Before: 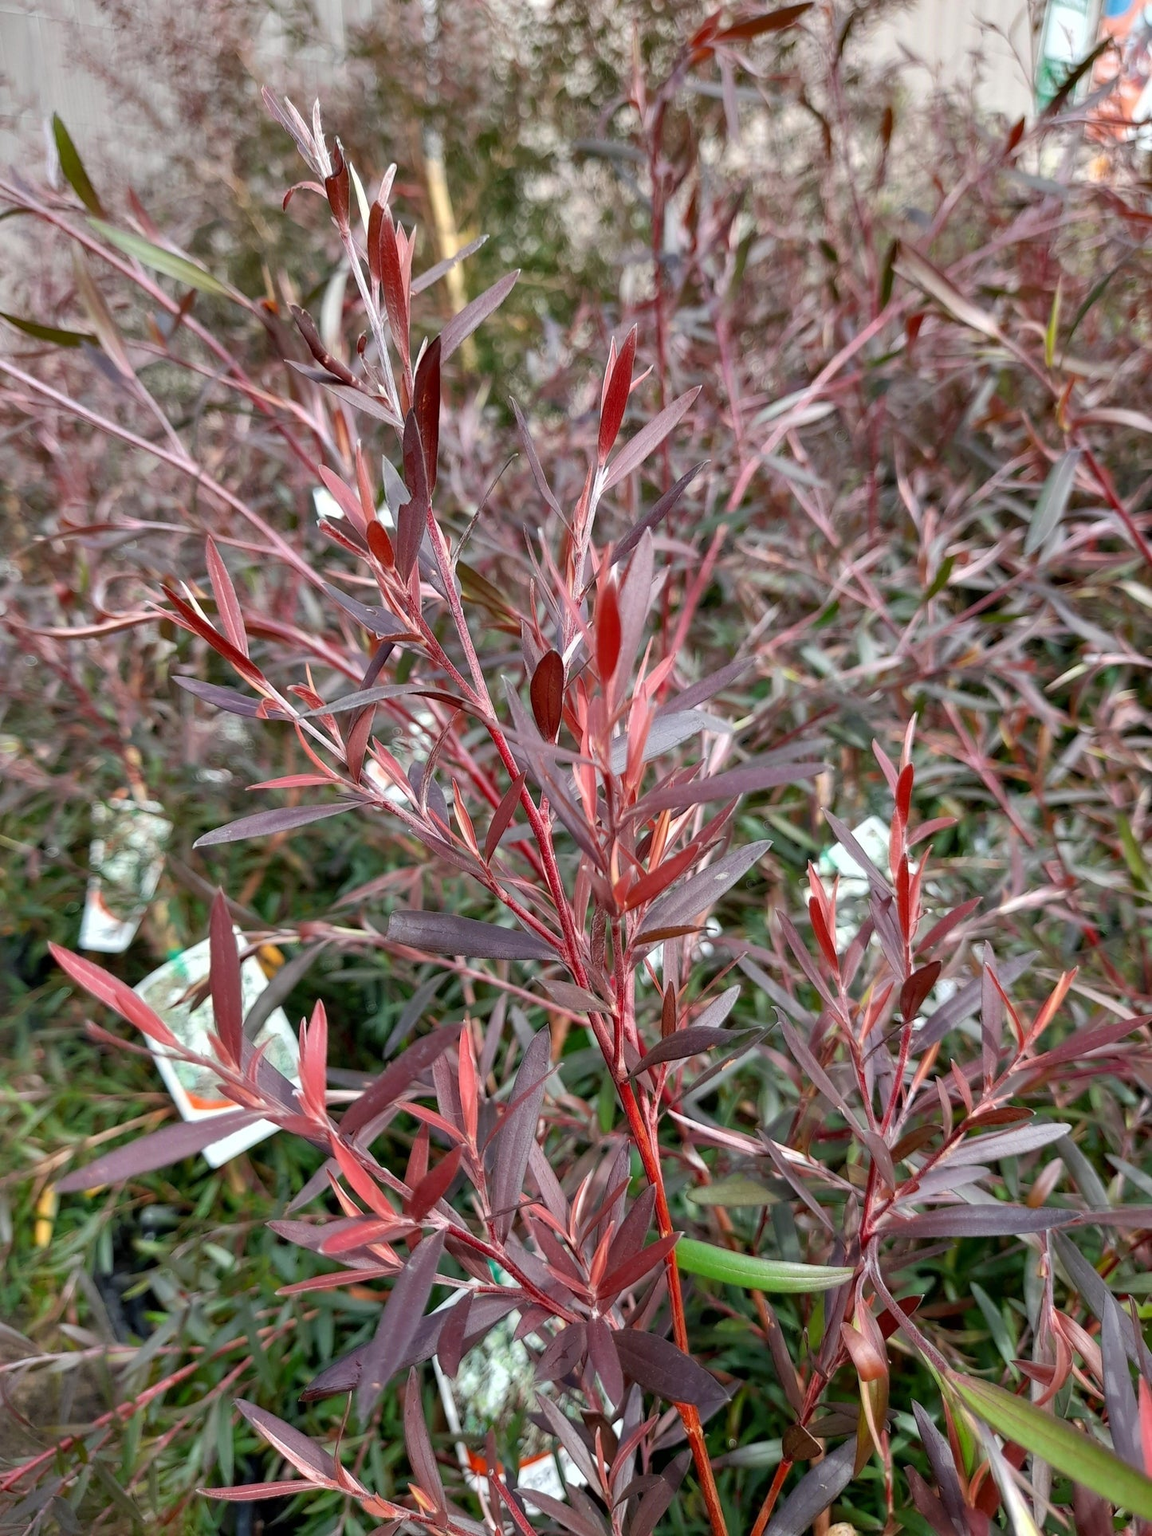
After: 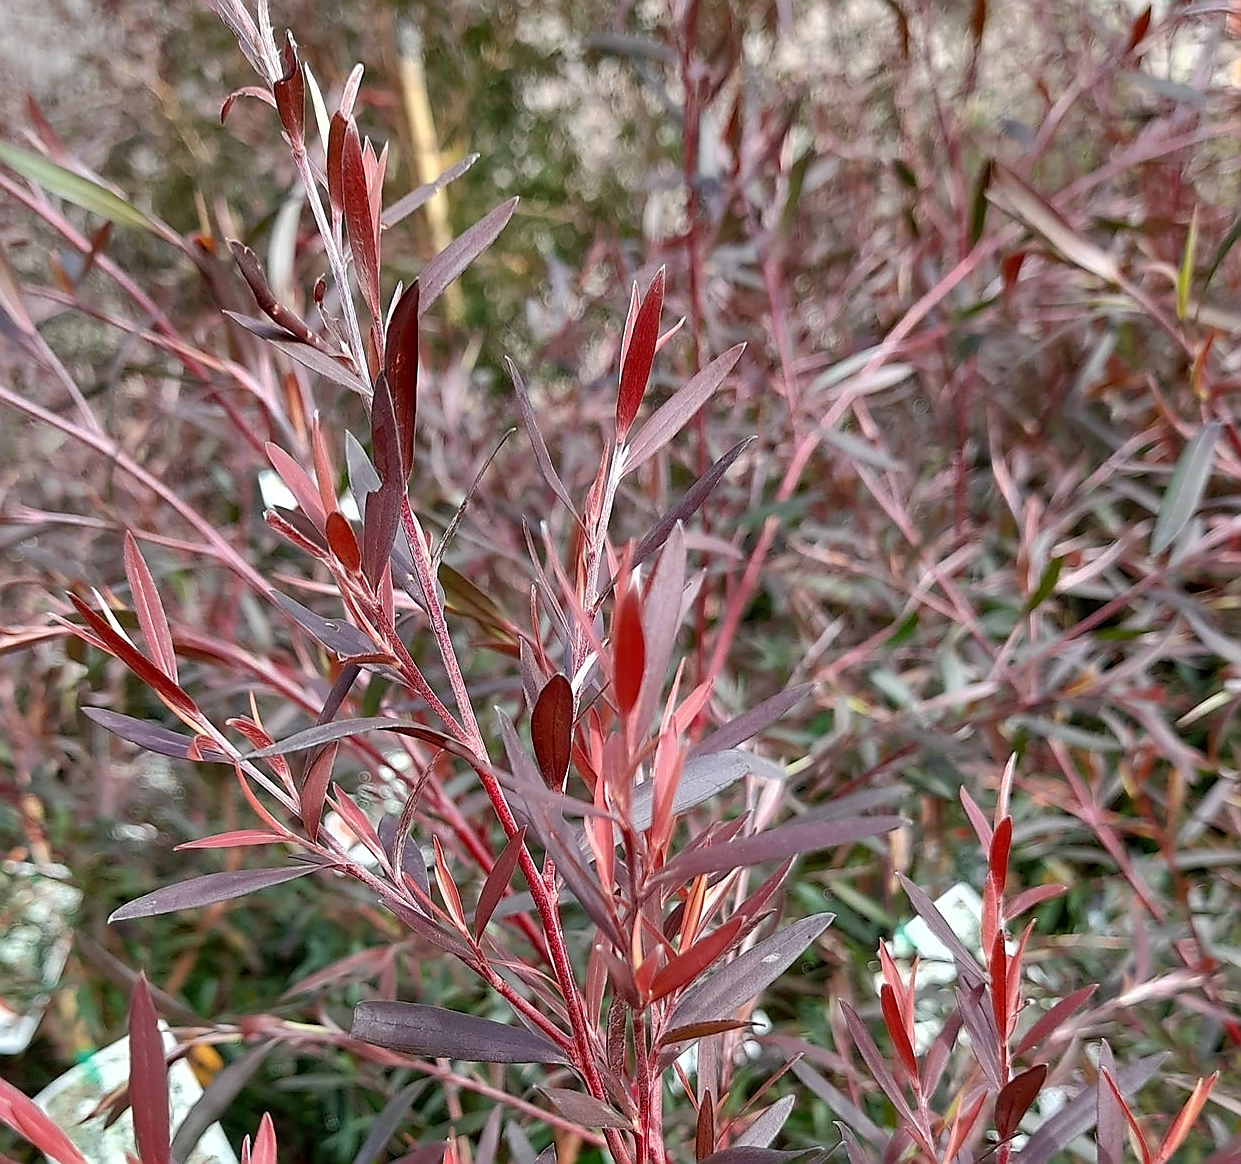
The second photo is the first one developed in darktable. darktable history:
sharpen: radius 1.406, amount 1.26, threshold 0.799
crop and rotate: left 9.287%, top 7.336%, right 4.801%, bottom 32.225%
